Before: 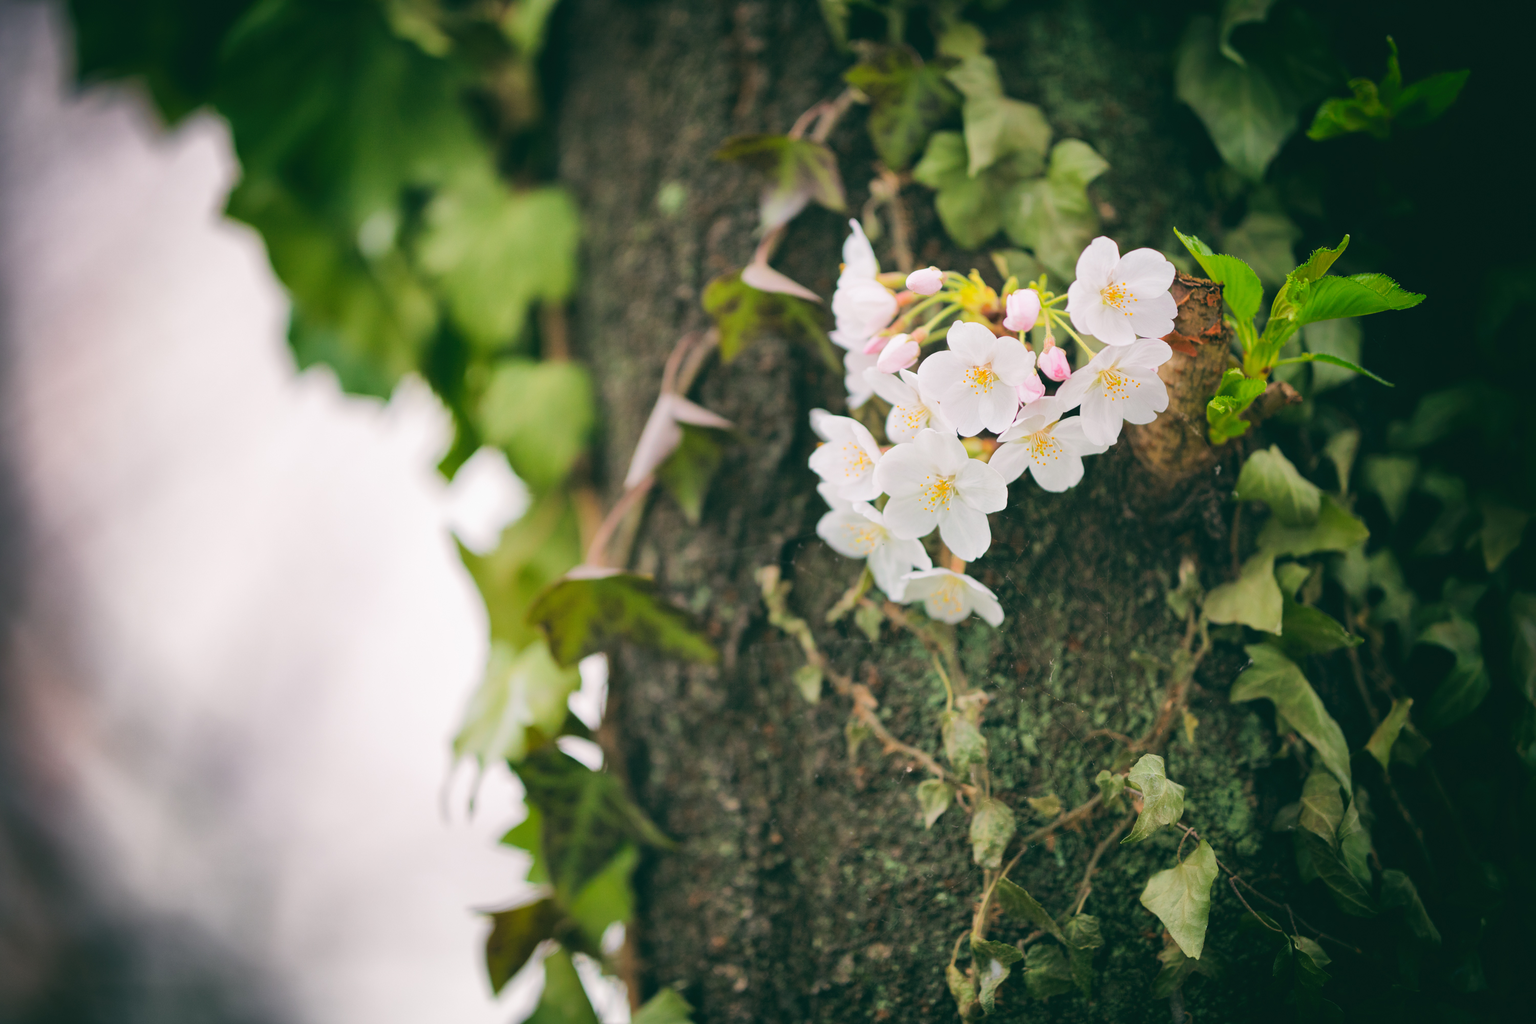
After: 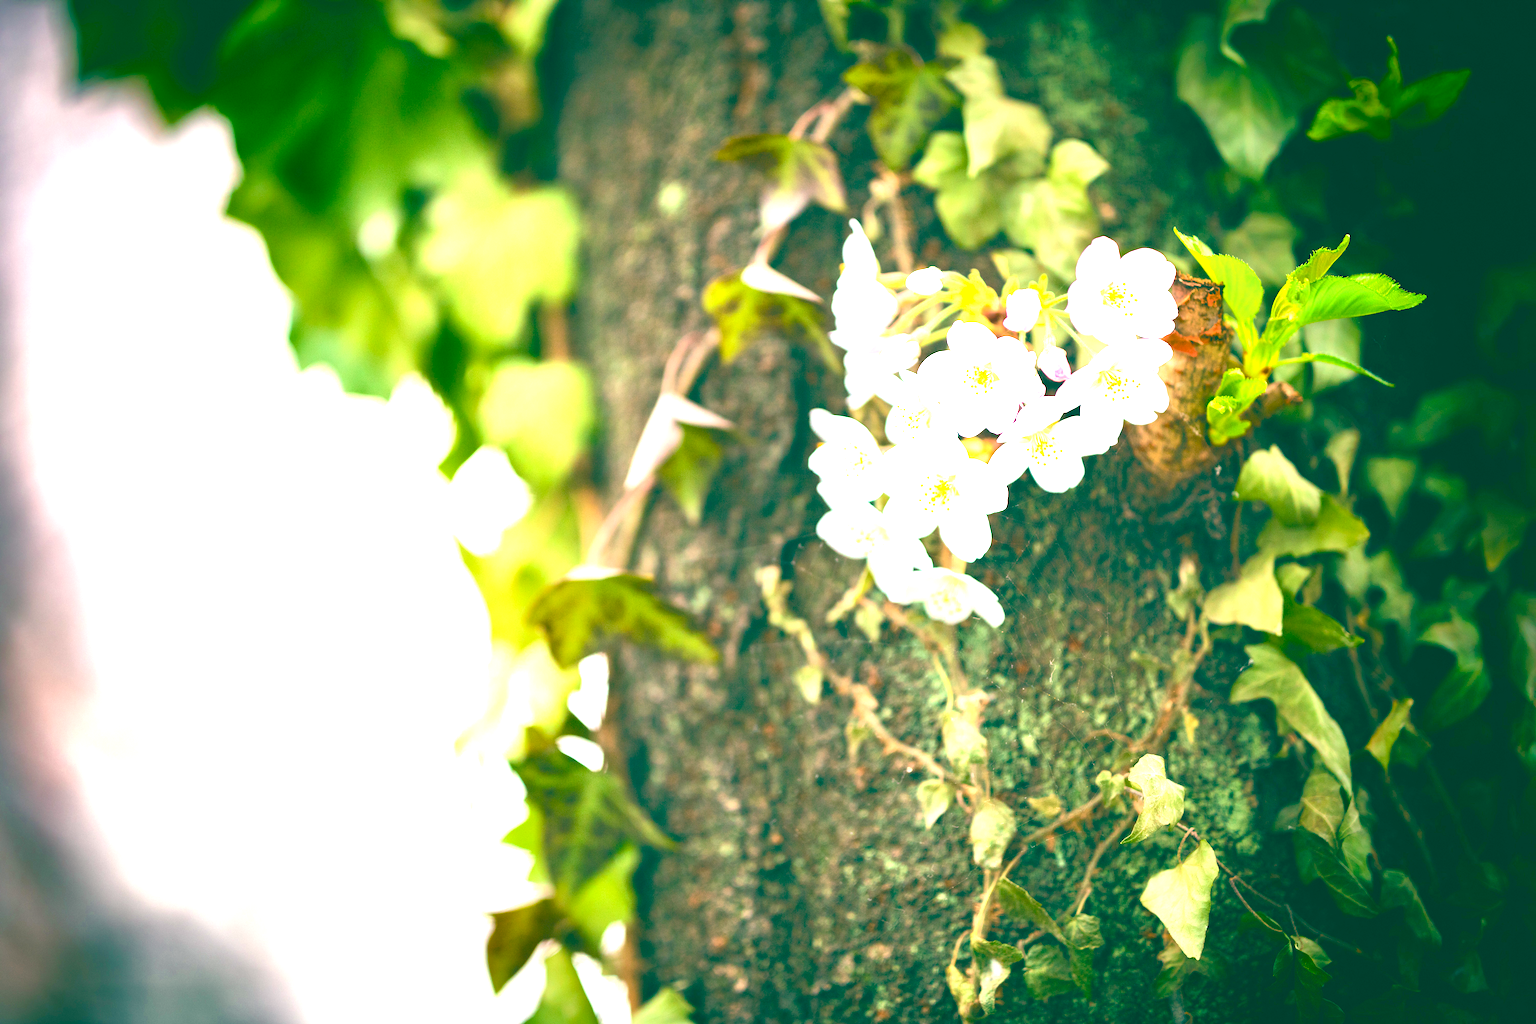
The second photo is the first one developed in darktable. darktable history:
exposure: black level correction 0, exposure 1.675 EV, compensate exposure bias true, compensate highlight preservation false
color zones: curves: ch0 [(0.25, 0.5) (0.463, 0.627) (0.484, 0.637) (0.75, 0.5)]
color balance rgb: shadows lift › chroma 1%, shadows lift › hue 240.84°, highlights gain › chroma 2%, highlights gain › hue 73.2°, global offset › luminance -0.5%, perceptual saturation grading › global saturation 20%, perceptual saturation grading › highlights -25%, perceptual saturation grading › shadows 50%, global vibrance 25.26%
